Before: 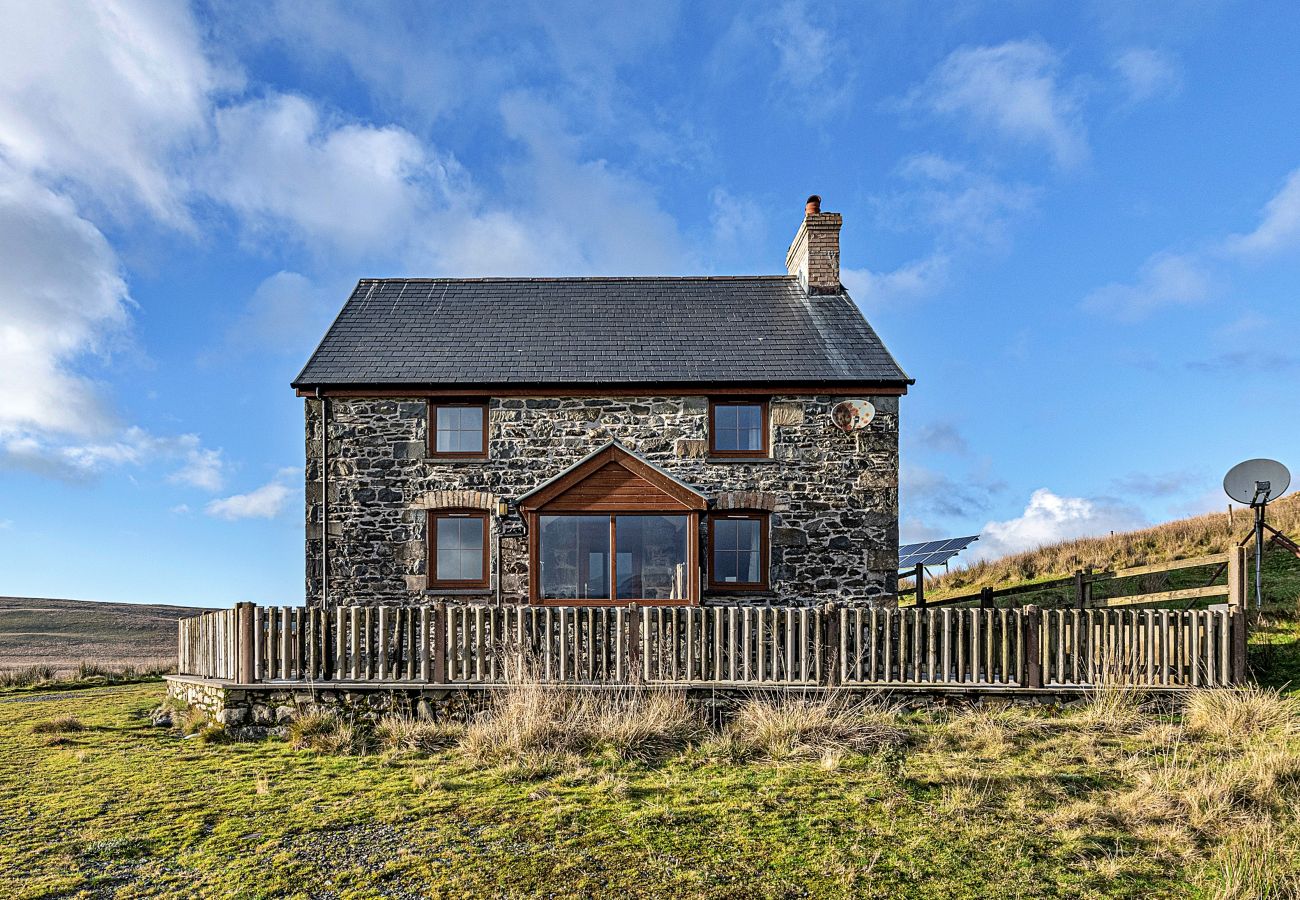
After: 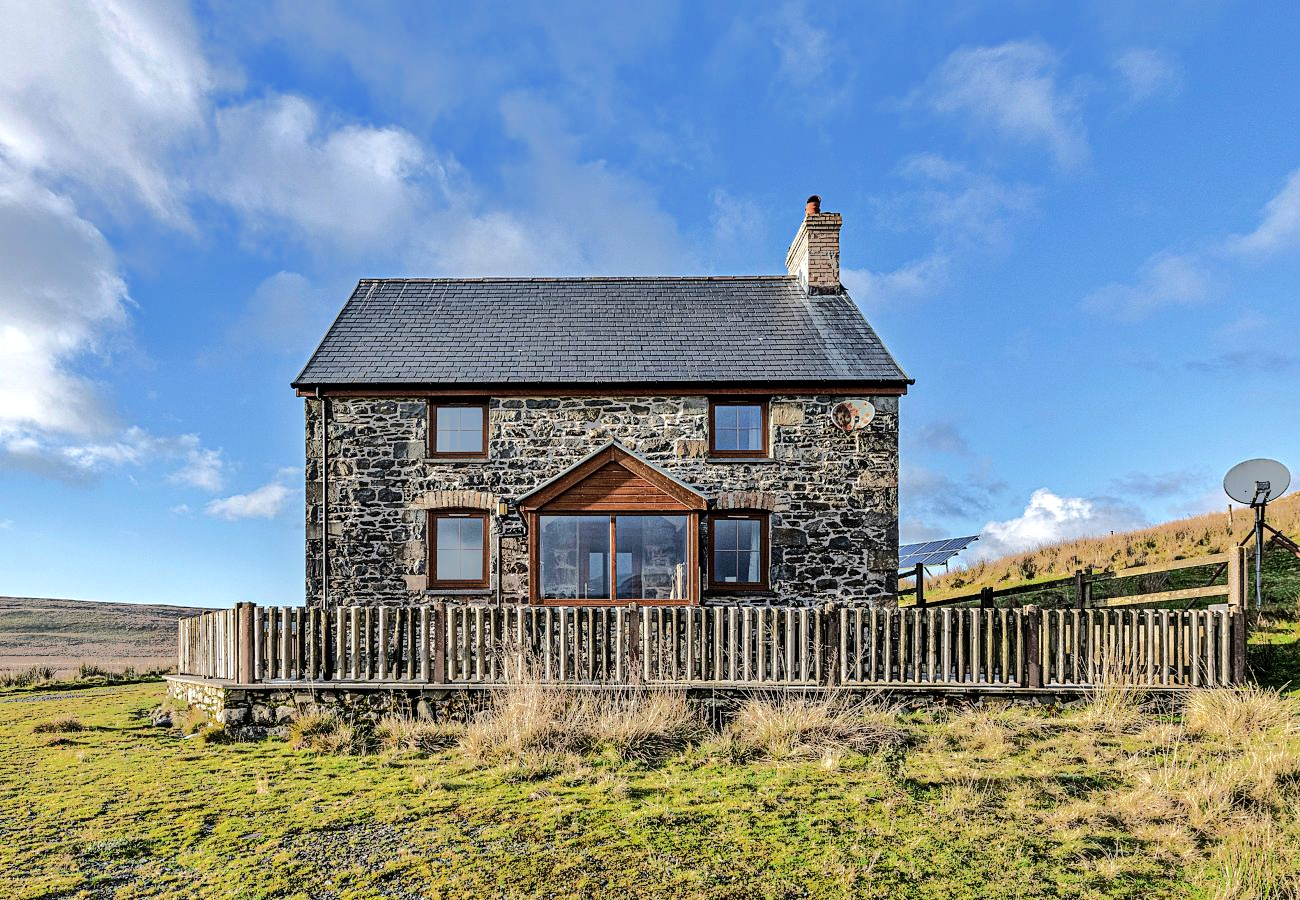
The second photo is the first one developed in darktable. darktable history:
tone equalizer: -8 EV -0.539 EV, -7 EV -0.317 EV, -6 EV -0.056 EV, -5 EV 0.394 EV, -4 EV 0.962 EV, -3 EV 0.814 EV, -2 EV -0.005 EV, -1 EV 0.132 EV, +0 EV -0.027 EV, edges refinement/feathering 500, mask exposure compensation -1.57 EV, preserve details no
